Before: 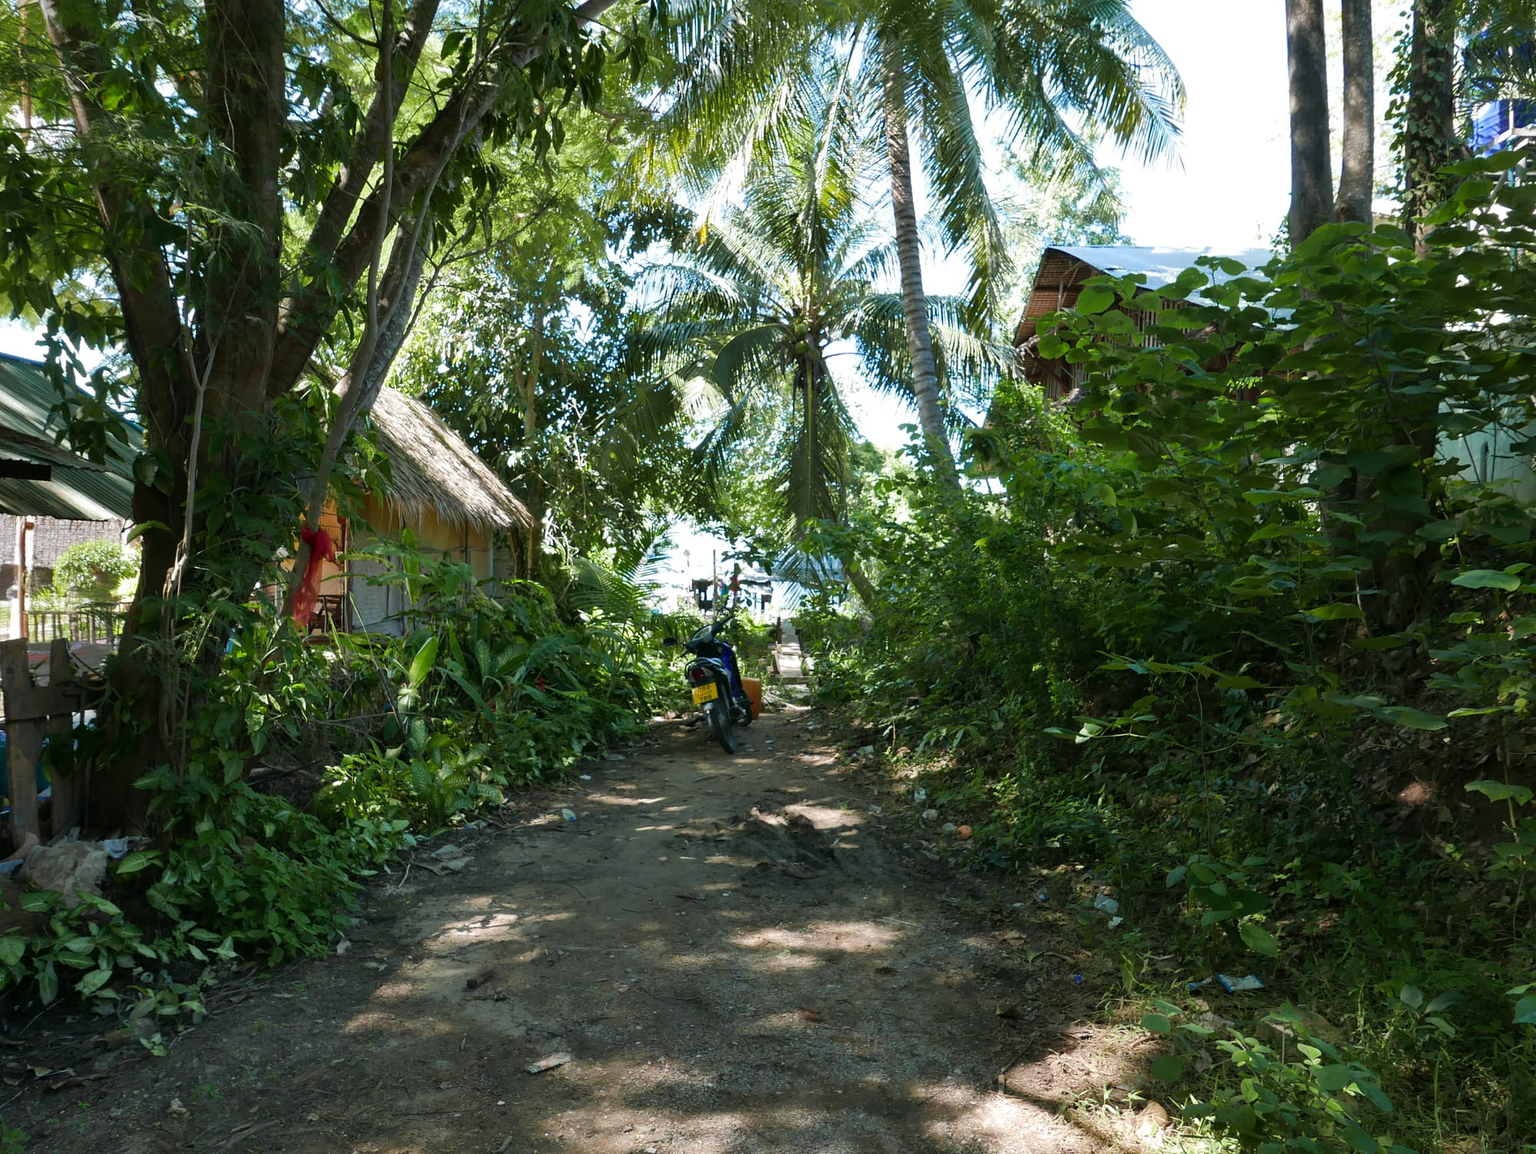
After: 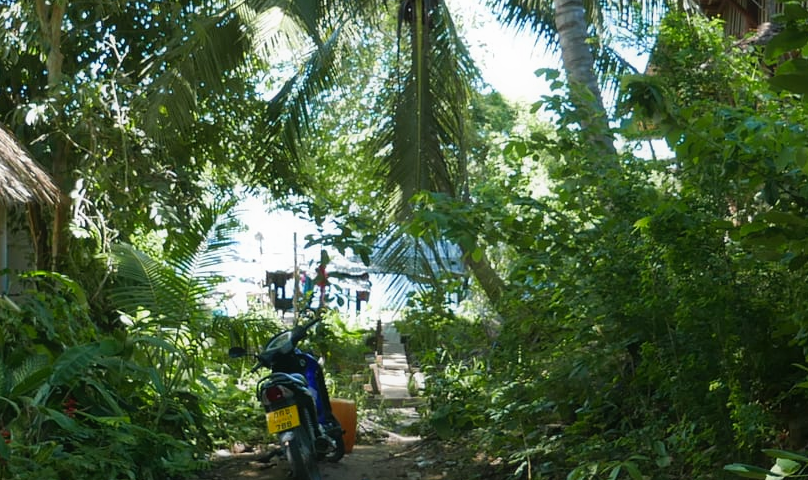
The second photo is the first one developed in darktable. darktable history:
crop: left 31.751%, top 32.172%, right 27.8%, bottom 35.83%
contrast equalizer: y [[0.5, 0.488, 0.462, 0.461, 0.491, 0.5], [0.5 ×6], [0.5 ×6], [0 ×6], [0 ×6]]
